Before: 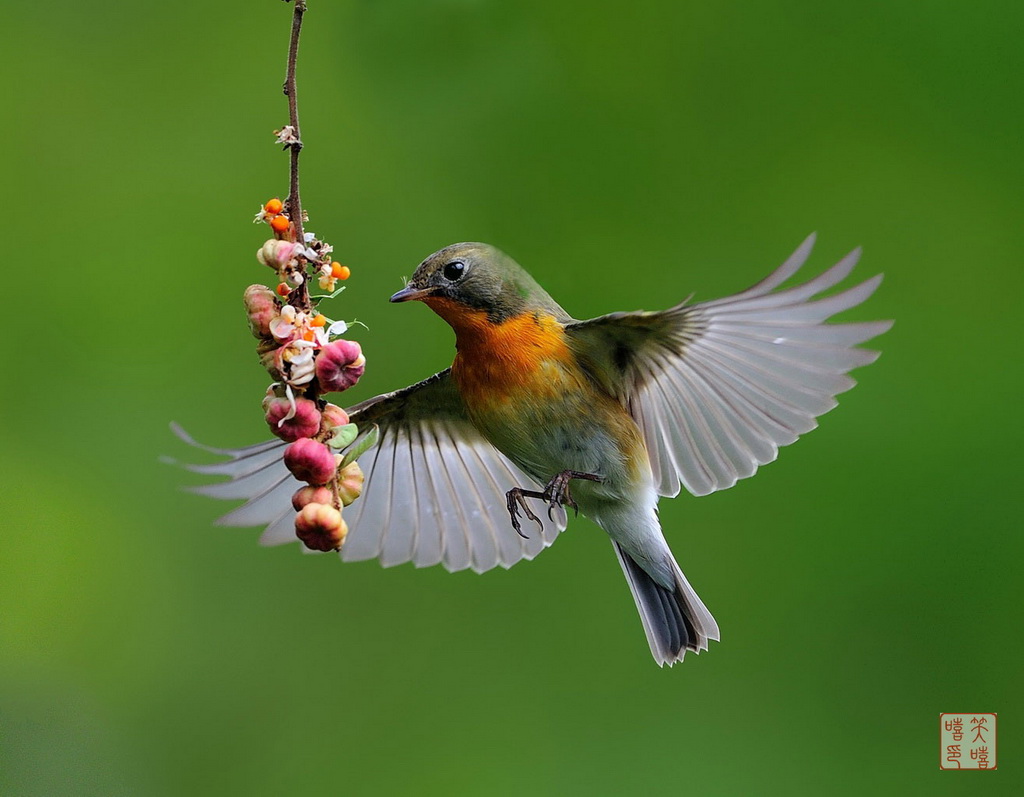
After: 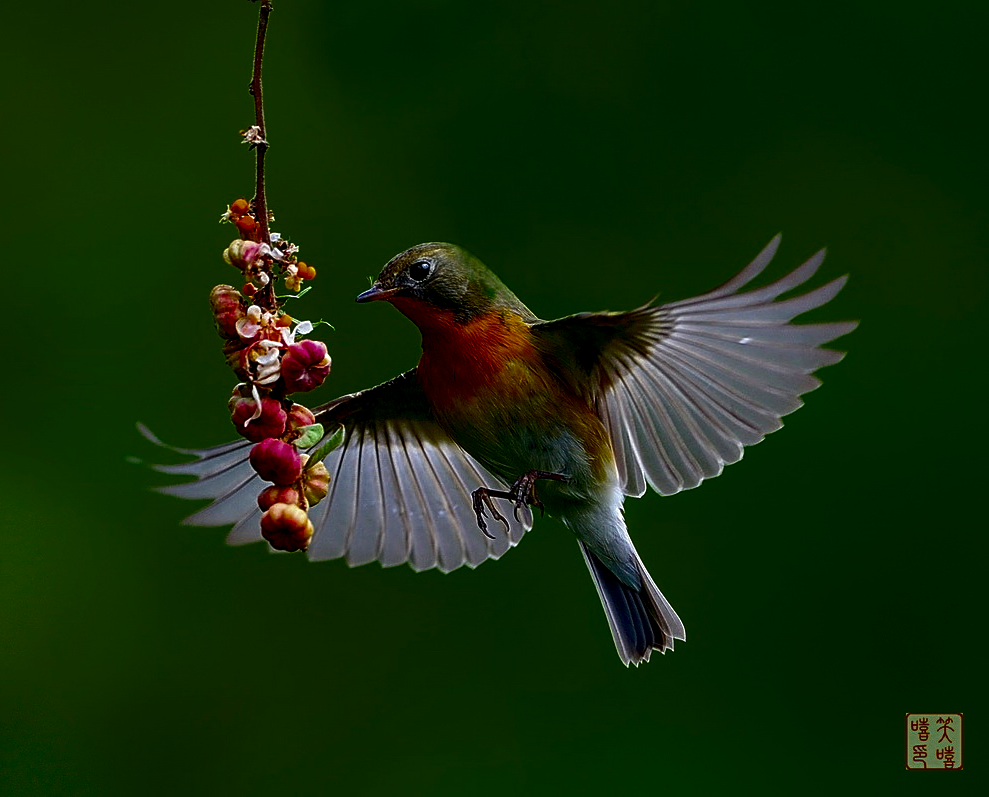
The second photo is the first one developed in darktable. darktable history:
contrast brightness saturation: brightness -0.511
sharpen: amount 0.544
crop and rotate: left 3.416%
local contrast: on, module defaults
color balance rgb: perceptual saturation grading › global saturation 30.614%, global vibrance 16.379%, saturation formula JzAzBz (2021)
